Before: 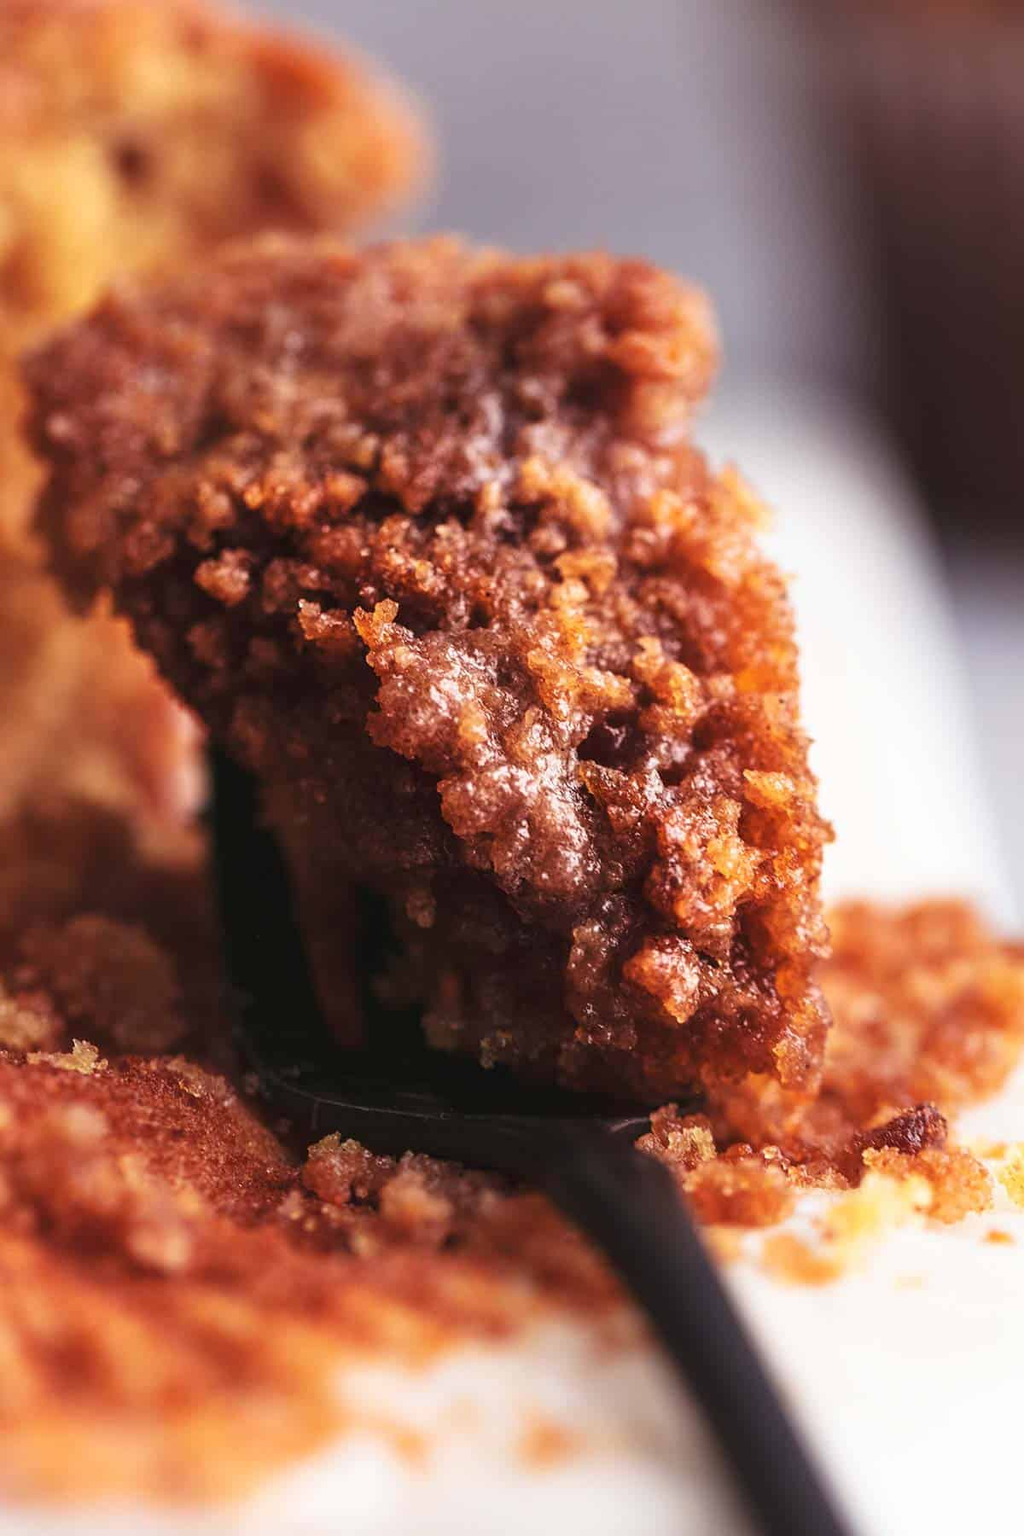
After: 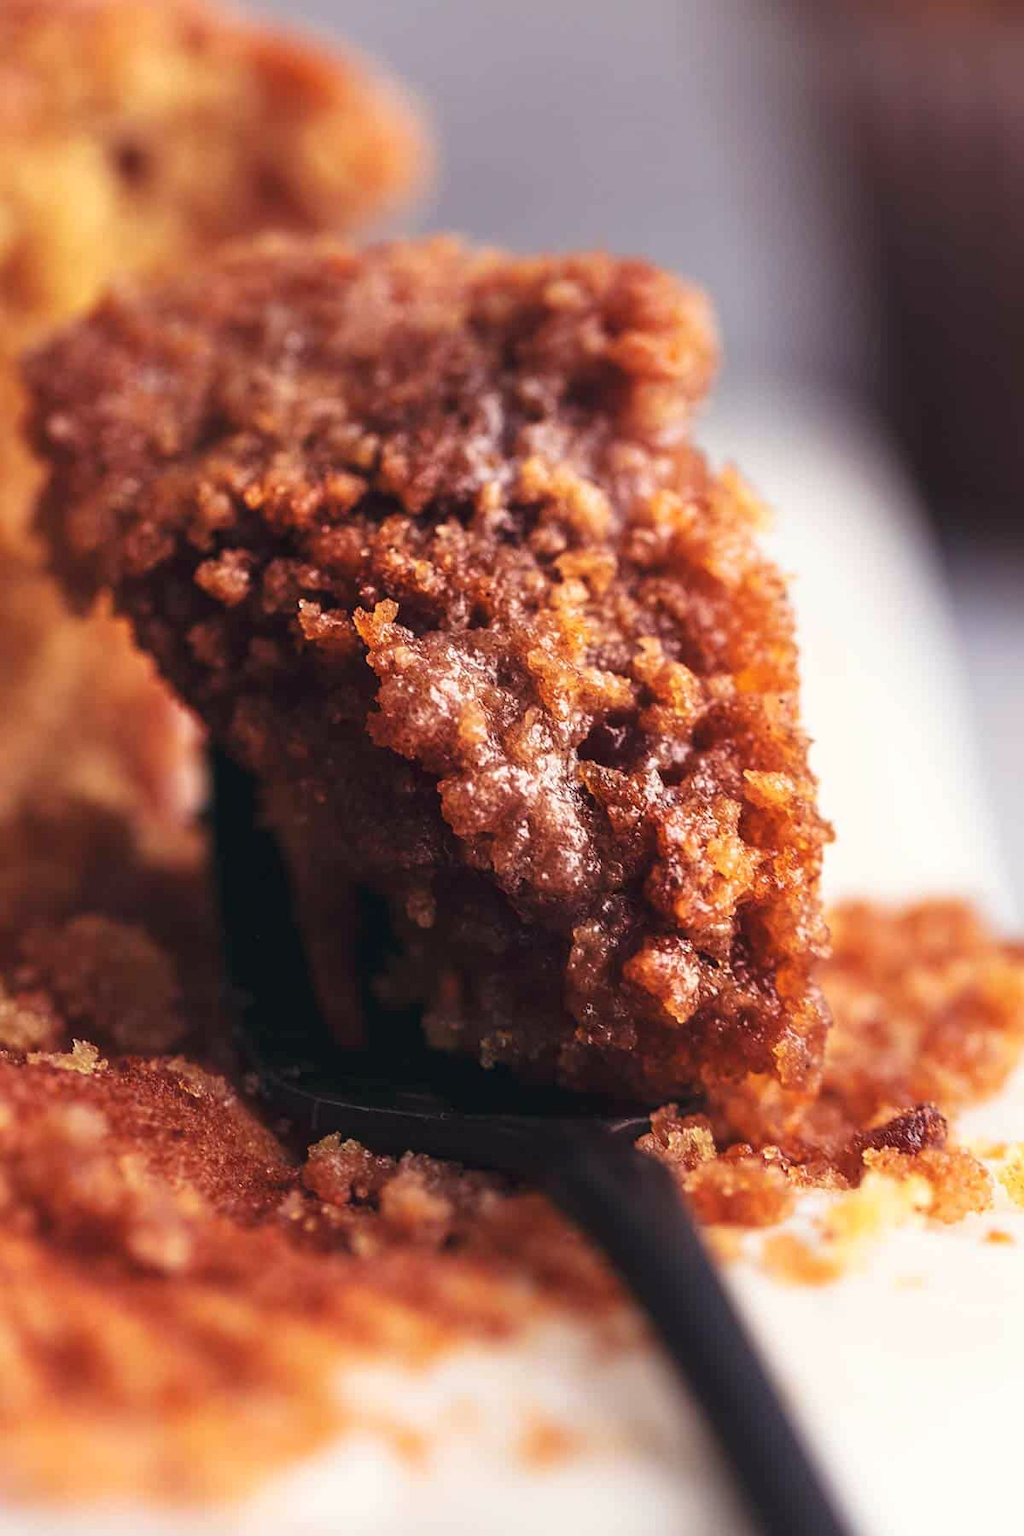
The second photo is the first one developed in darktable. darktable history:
color correction: highlights a* 0.408, highlights b* 2.7, shadows a* -0.91, shadows b* -4.68
